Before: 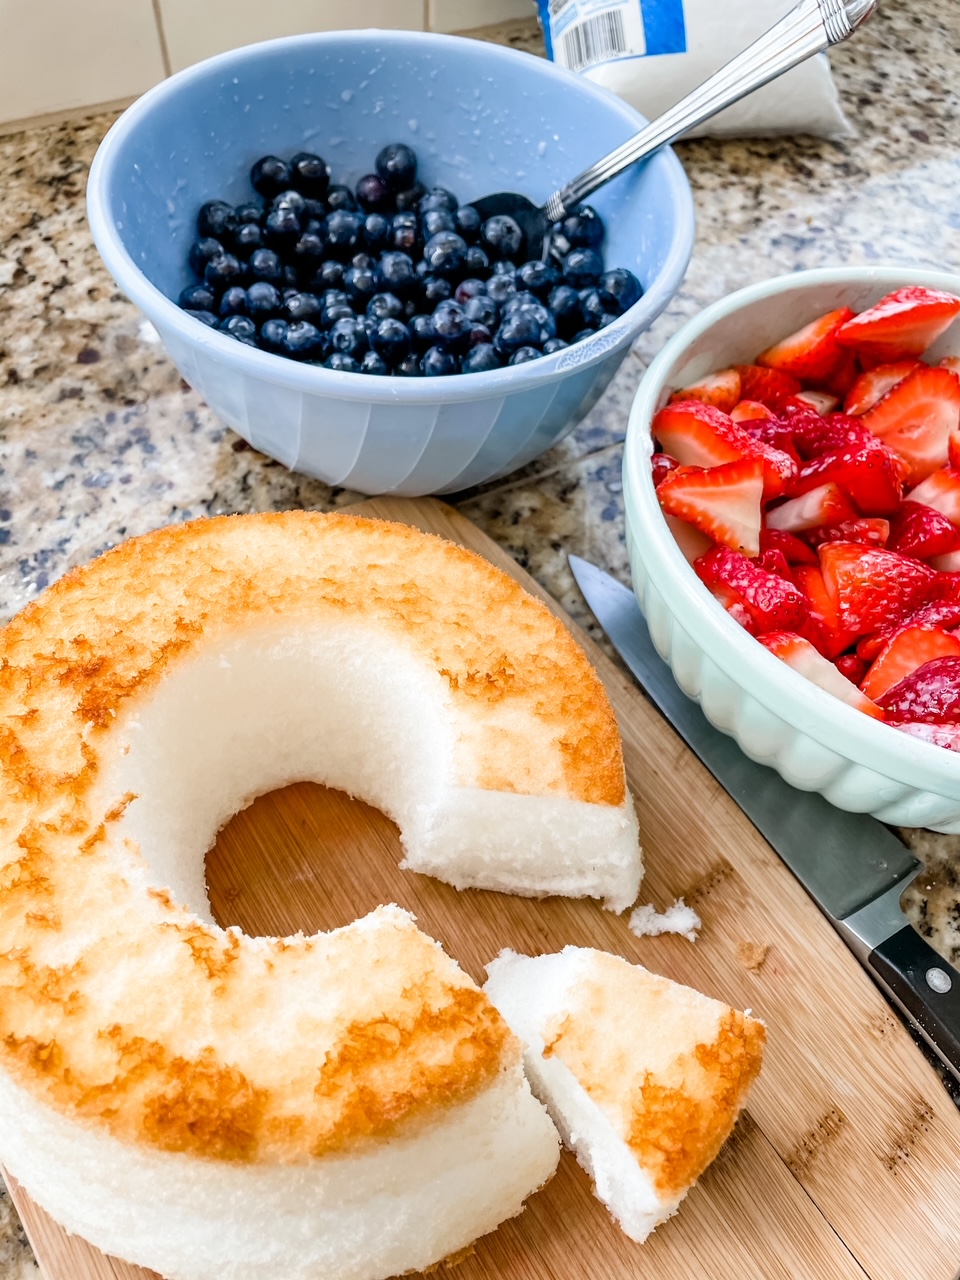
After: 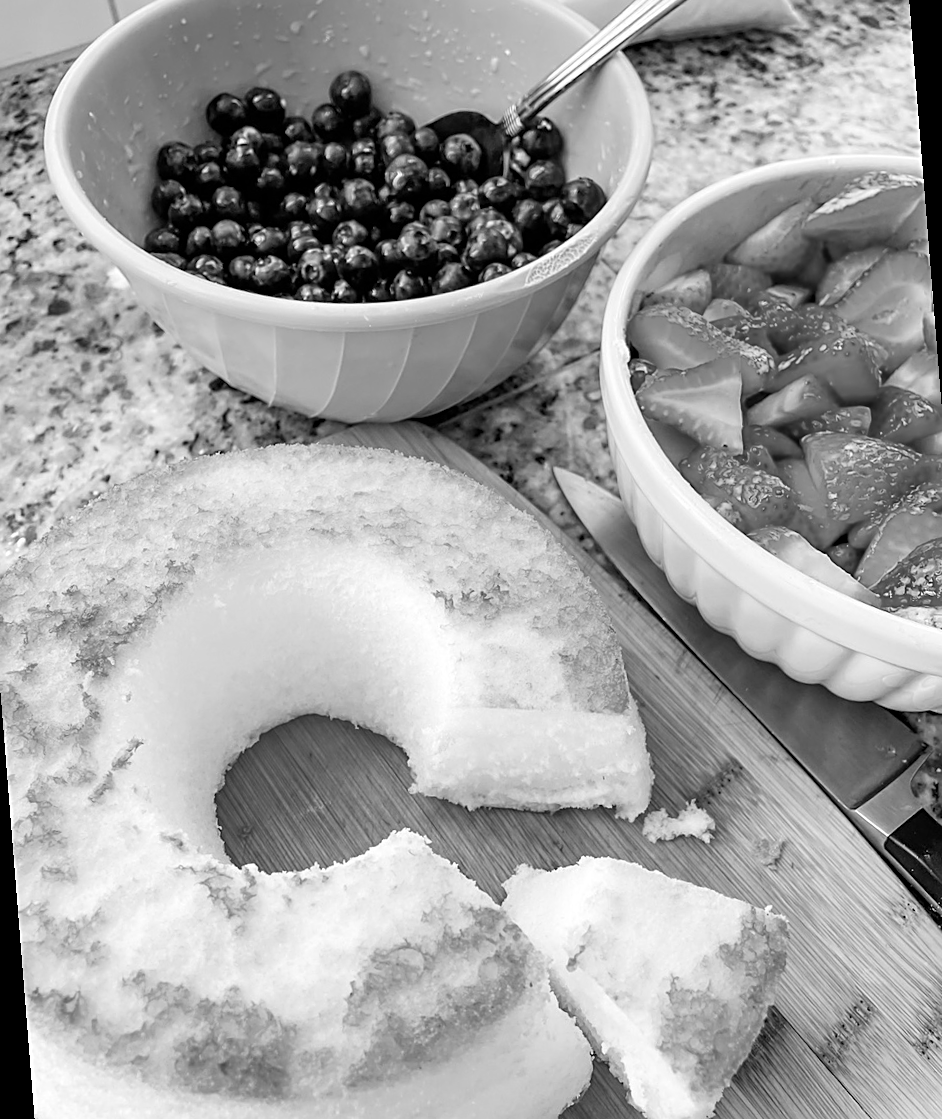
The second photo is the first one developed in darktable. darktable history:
white balance: red 1.045, blue 0.932
rotate and perspective: rotation -4.57°, crop left 0.054, crop right 0.944, crop top 0.087, crop bottom 0.914
monochrome: on, module defaults
sharpen: on, module defaults
